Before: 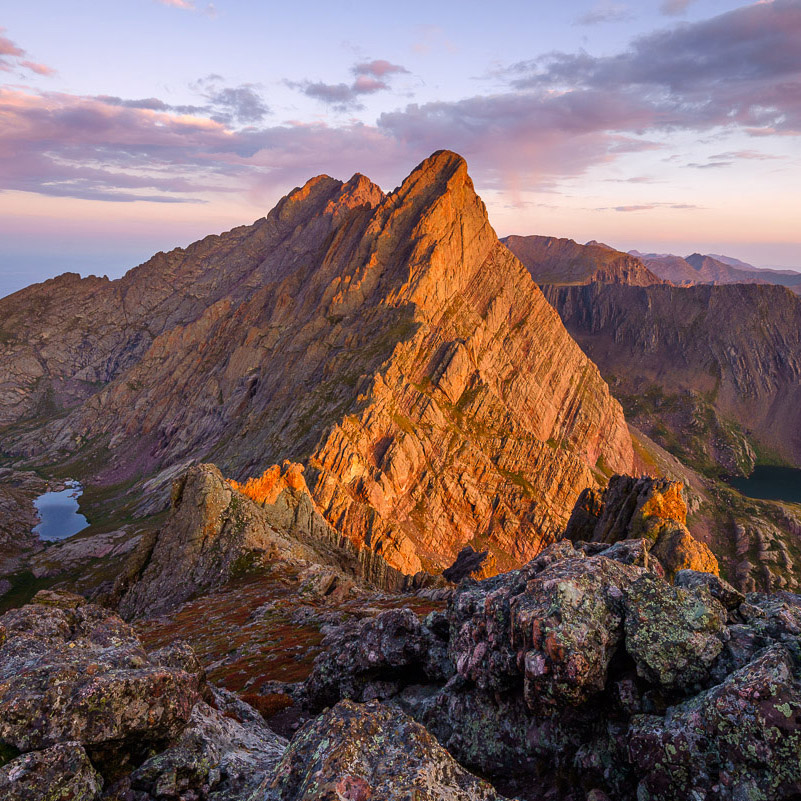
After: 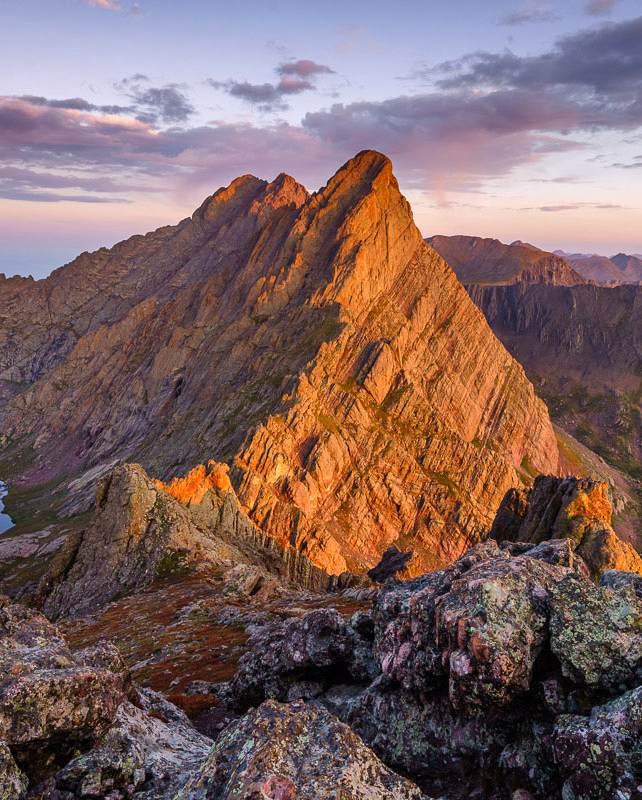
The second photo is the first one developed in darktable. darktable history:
sharpen: radius 2.852, amount 0.868, threshold 47.368
shadows and highlights: radius 106.37, shadows 45.24, highlights -66.89, low approximation 0.01, soften with gaussian
crop and rotate: left 9.605%, right 10.124%
